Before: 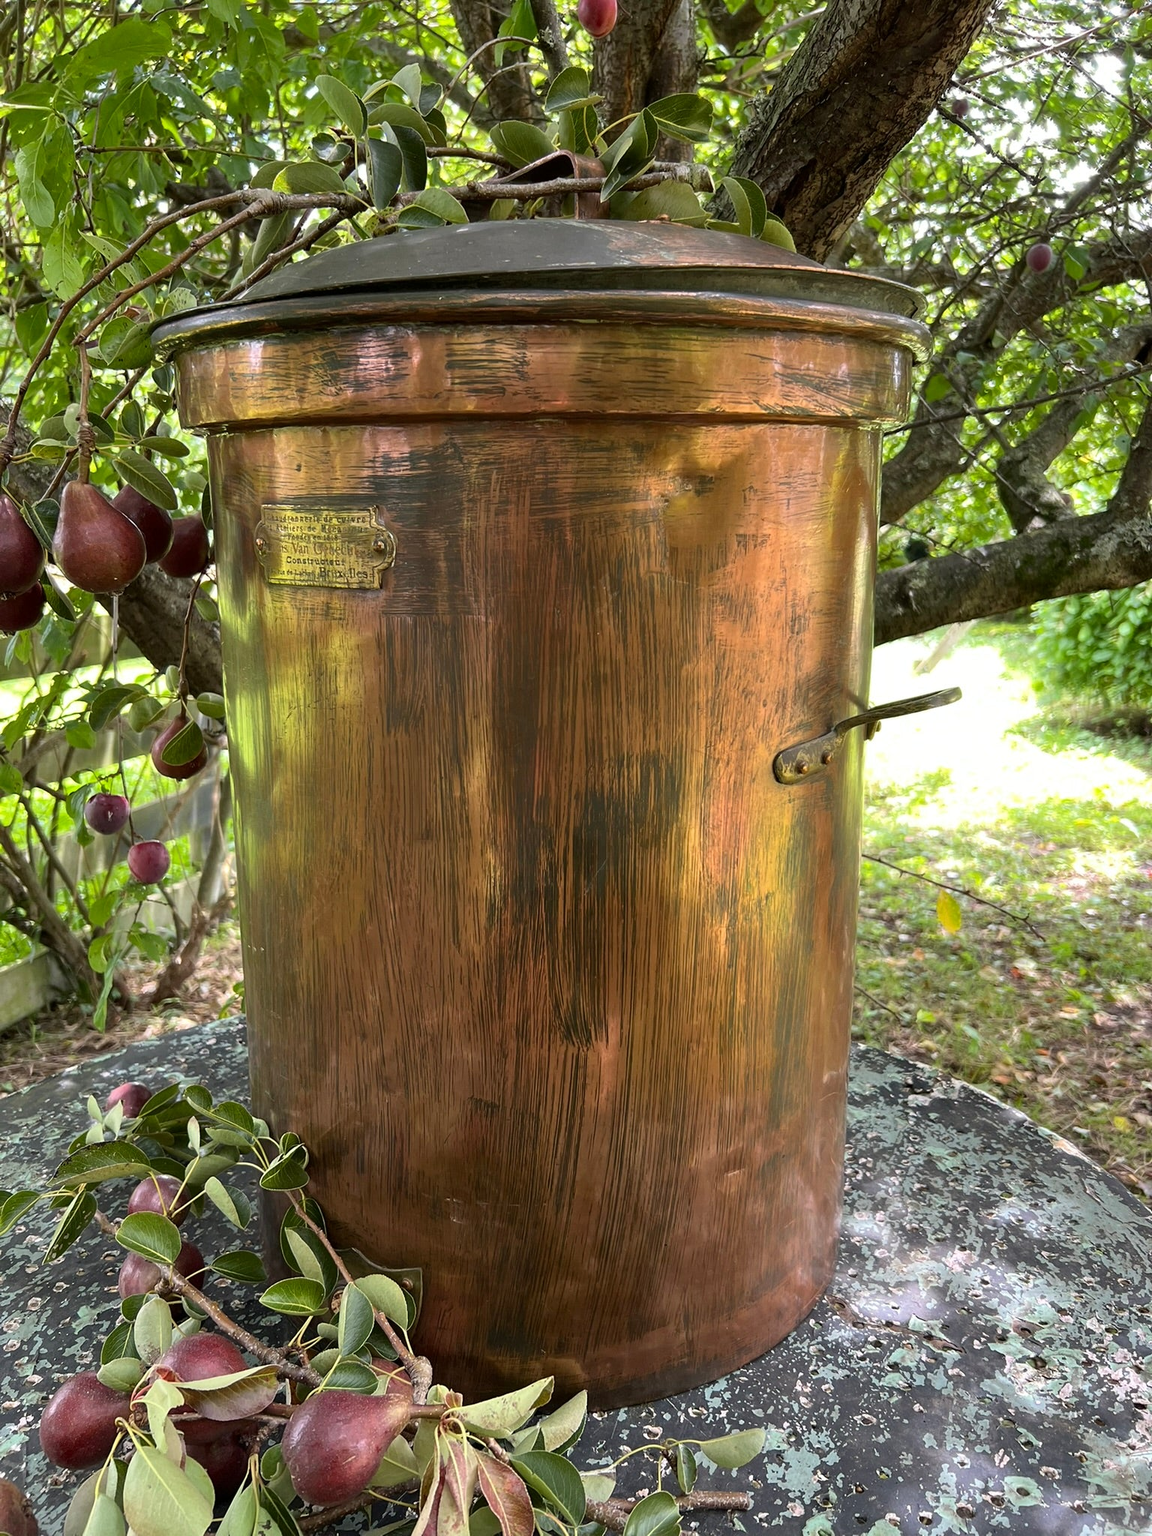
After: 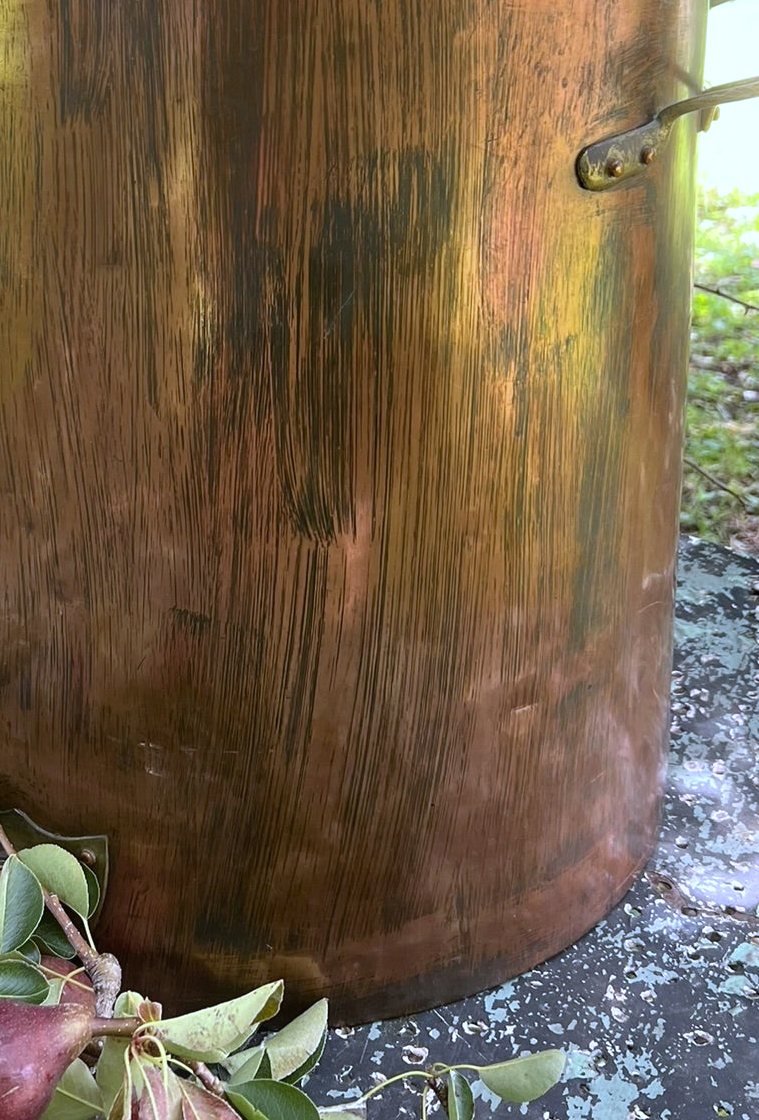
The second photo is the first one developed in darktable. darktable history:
bloom: size 9%, threshold 100%, strength 7%
crop: left 29.672%, top 41.786%, right 20.851%, bottom 3.487%
white balance: red 0.948, green 1.02, blue 1.176
